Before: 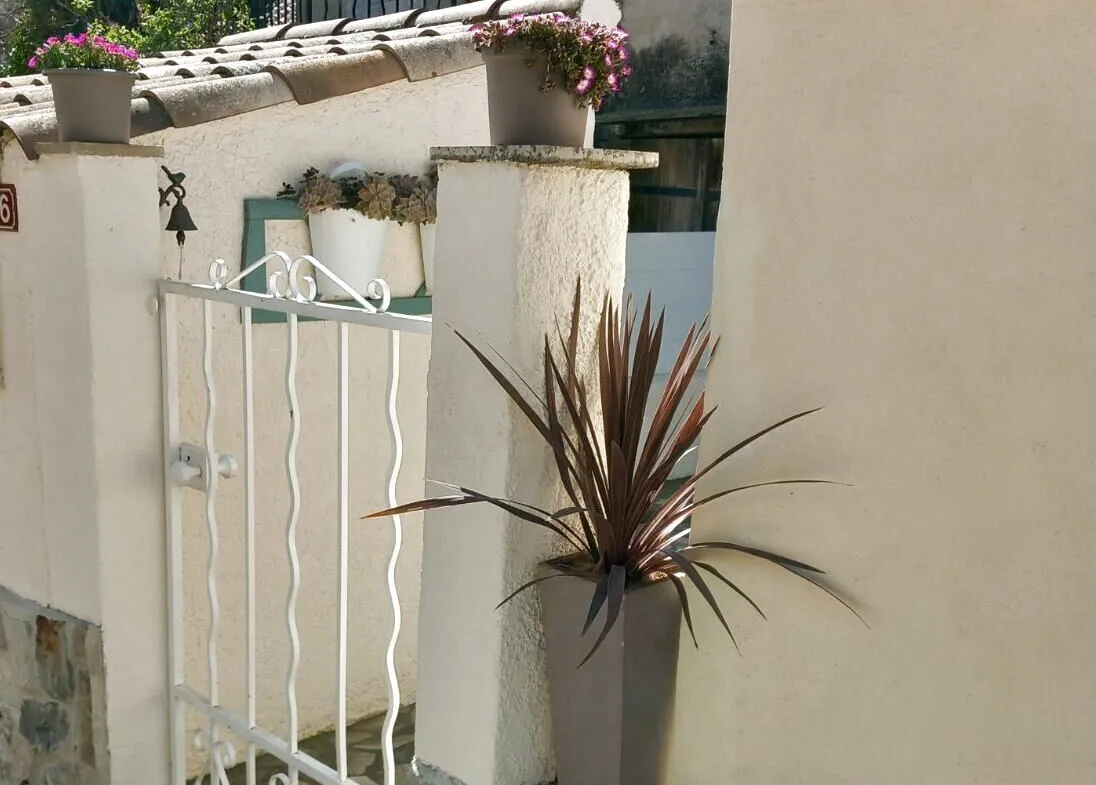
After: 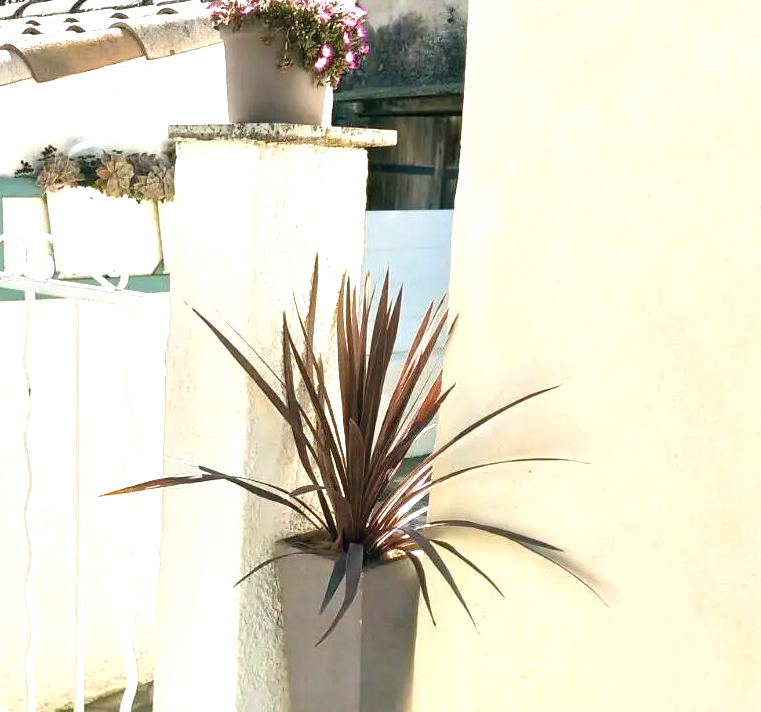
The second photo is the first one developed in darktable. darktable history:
exposure: black level correction 0, exposure 1 EV, compensate highlight preservation false
crop and rotate: left 23.979%, top 2.838%, right 6.569%, bottom 6.406%
tone equalizer: -8 EV -0.432 EV, -7 EV -0.386 EV, -6 EV -0.328 EV, -5 EV -0.192 EV, -3 EV 0.187 EV, -2 EV 0.339 EV, -1 EV 0.4 EV, +0 EV 0.411 EV, smoothing 1
